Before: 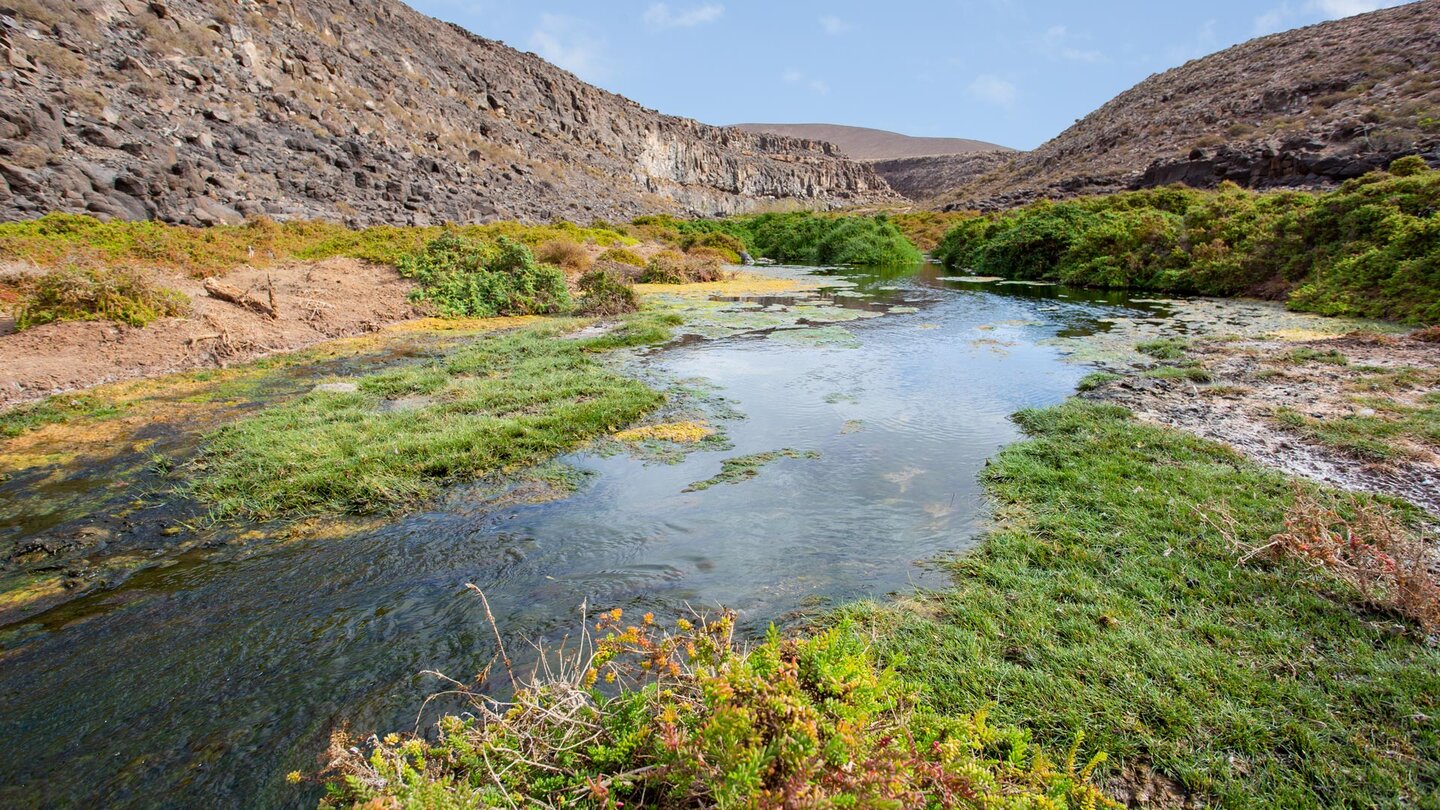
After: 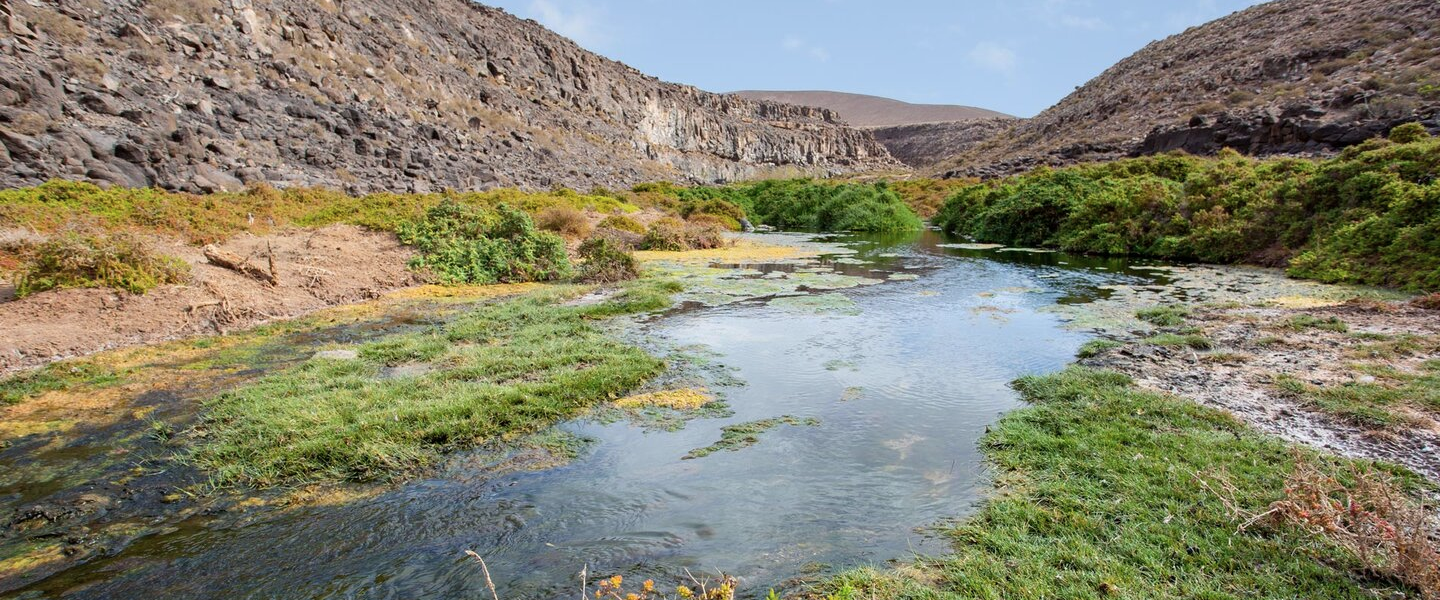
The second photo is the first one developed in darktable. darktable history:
contrast brightness saturation: saturation -0.086
crop: top 4.182%, bottom 21.63%
